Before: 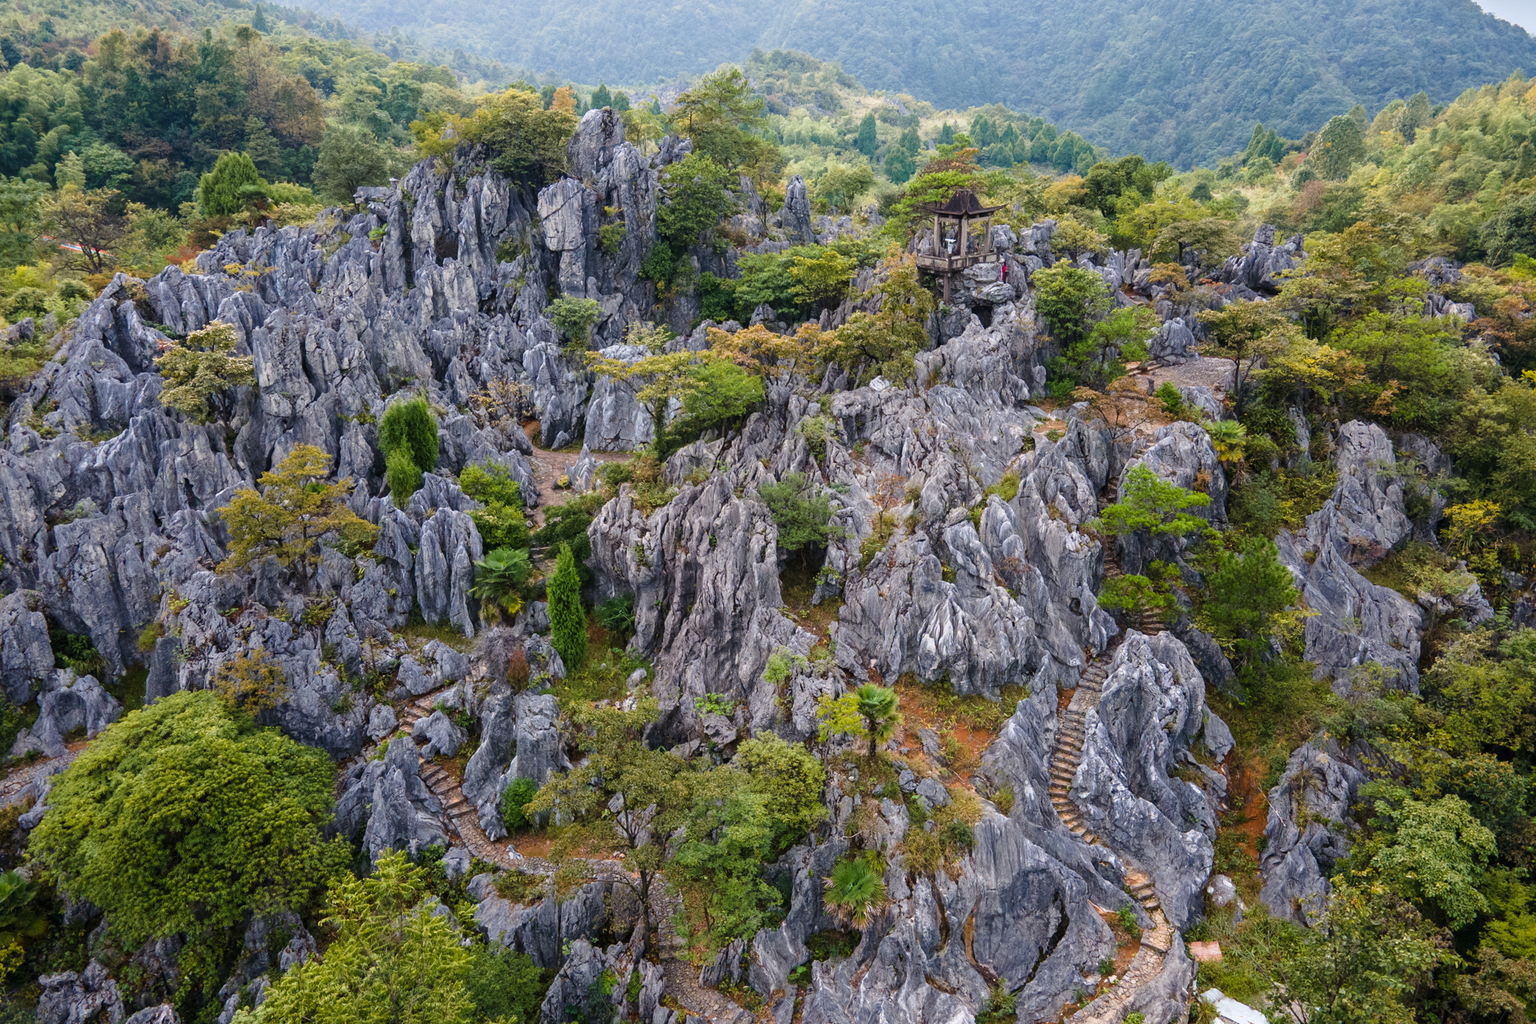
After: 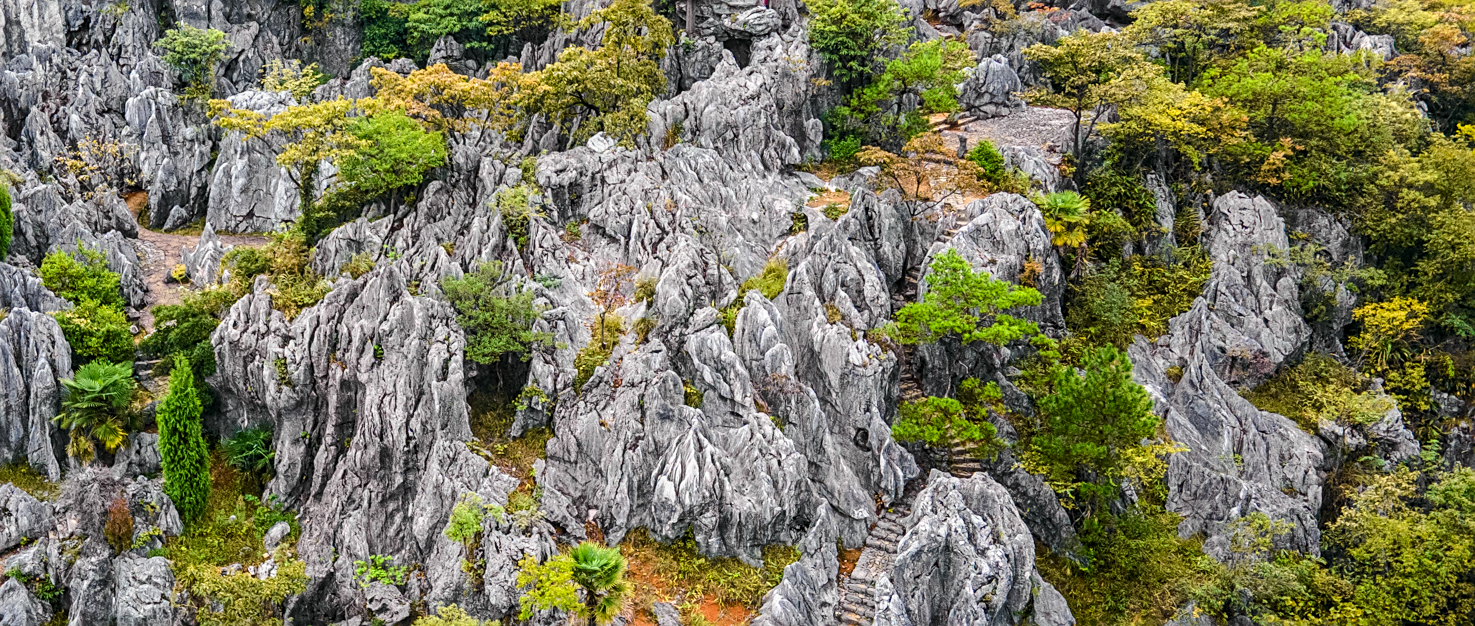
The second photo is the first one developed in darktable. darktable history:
tone curve: curves: ch0 [(0, 0.012) (0.093, 0.11) (0.345, 0.425) (0.457, 0.562) (0.628, 0.738) (0.839, 0.909) (0.998, 0.978)]; ch1 [(0, 0) (0.437, 0.408) (0.472, 0.47) (0.502, 0.497) (0.527, 0.523) (0.568, 0.577) (0.62, 0.66) (0.669, 0.748) (0.859, 0.899) (1, 1)]; ch2 [(0, 0) (0.33, 0.301) (0.421, 0.443) (0.473, 0.498) (0.509, 0.502) (0.535, 0.545) (0.549, 0.576) (0.644, 0.703) (1, 1)], color space Lab, independent channels, preserve colors none
sharpen: on, module defaults
local contrast: on, module defaults
crop and rotate: left 27.938%, top 27.046%, bottom 27.046%
